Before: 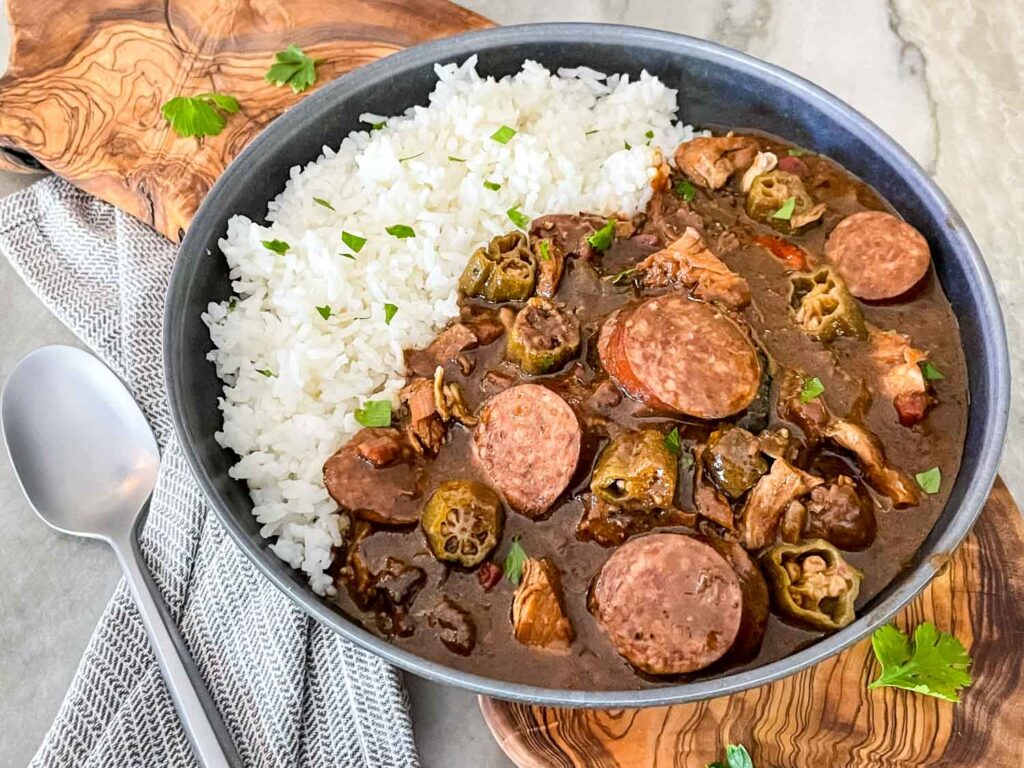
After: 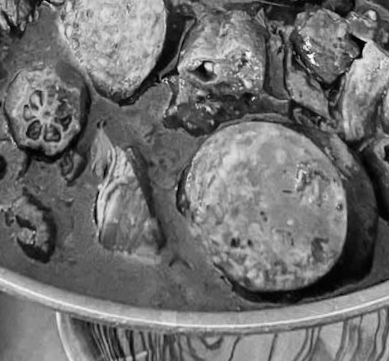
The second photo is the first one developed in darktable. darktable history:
rotate and perspective: rotation 0.72°, lens shift (vertical) -0.352, lens shift (horizontal) -0.051, crop left 0.152, crop right 0.859, crop top 0.019, crop bottom 0.964
monochrome: on, module defaults
crop: left 35.976%, top 45.819%, right 18.162%, bottom 5.807%
